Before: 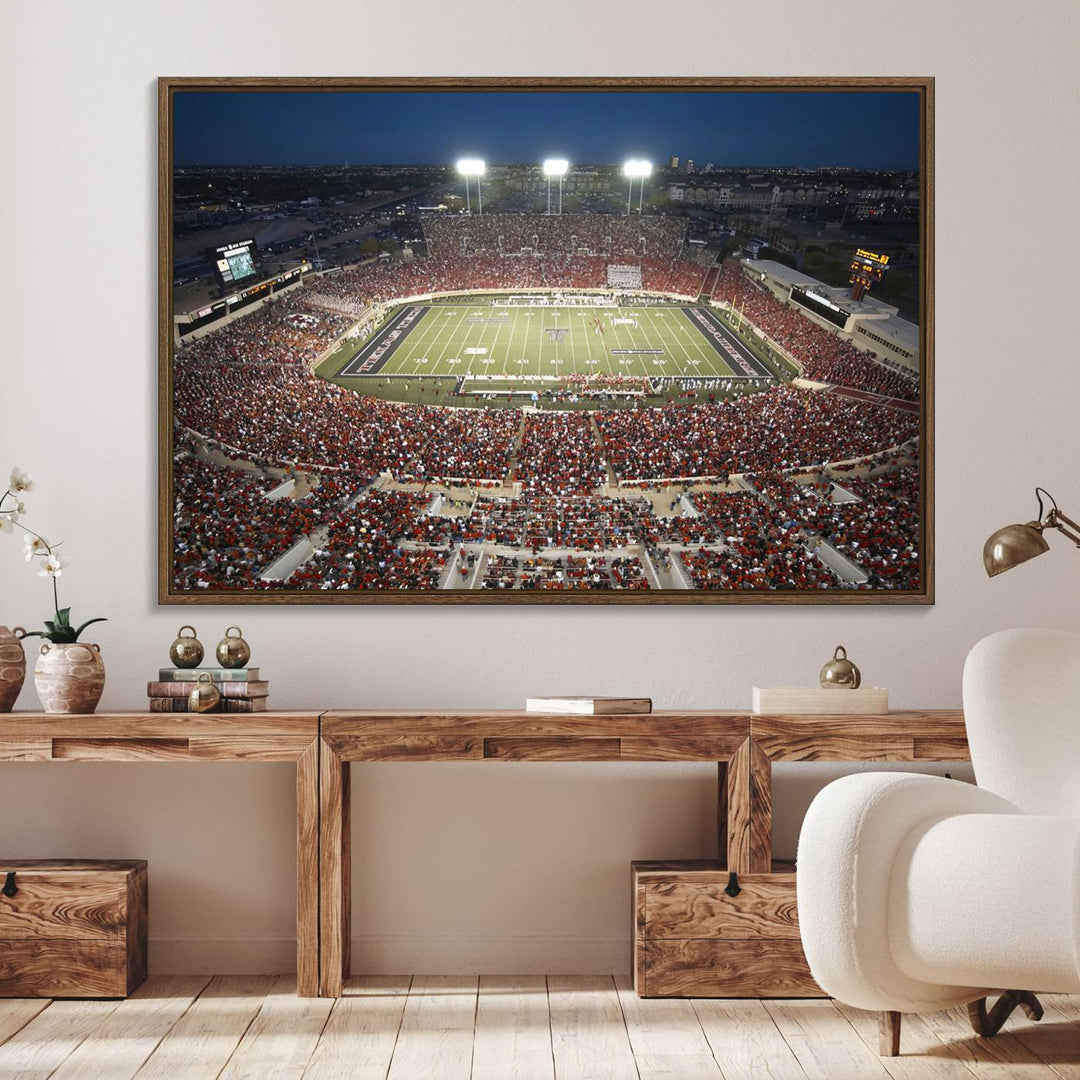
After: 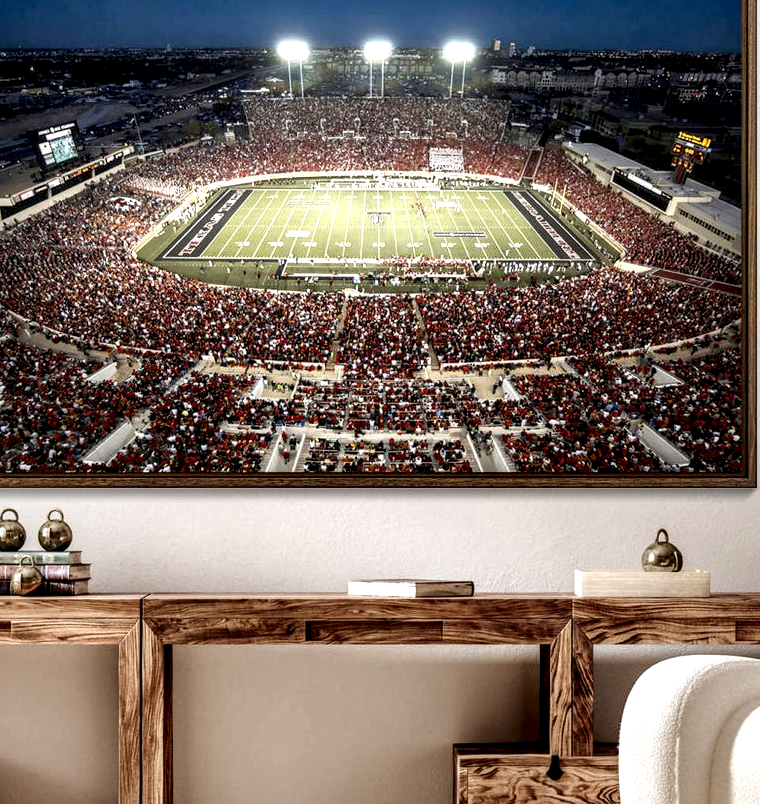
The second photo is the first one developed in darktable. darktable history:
shadows and highlights: on, module defaults
crop and rotate: left 16.567%, top 10.963%, right 13.017%, bottom 14.539%
local contrast: shadows 167%, detail 224%
contrast brightness saturation: saturation 0.103
